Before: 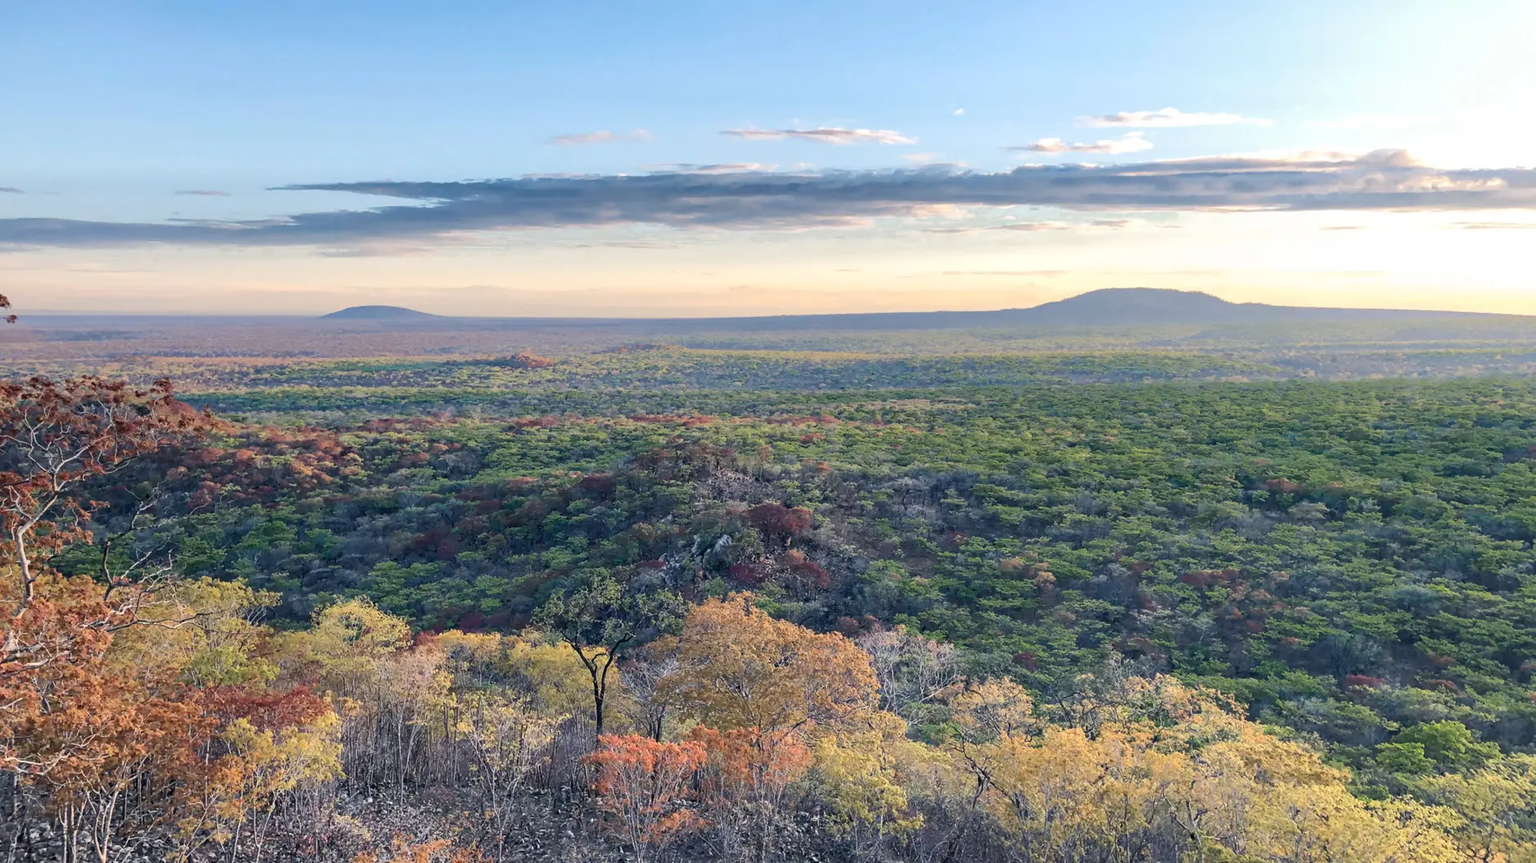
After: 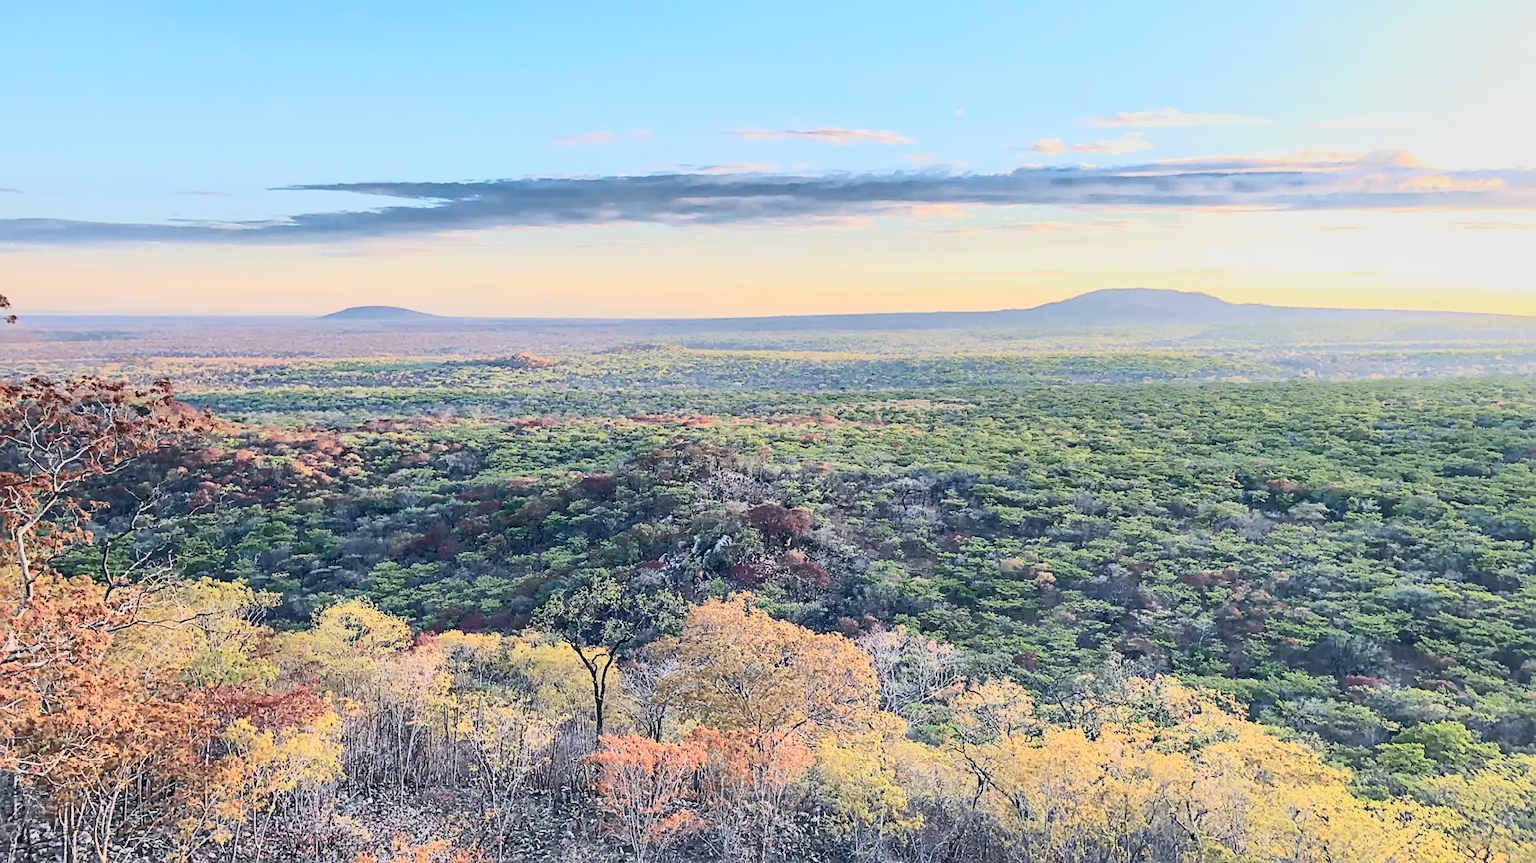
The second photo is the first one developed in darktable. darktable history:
tone curve: curves: ch0 [(0, 0.026) (0.146, 0.158) (0.272, 0.34) (0.434, 0.625) (0.676, 0.871) (0.994, 0.955)], color space Lab, independent channels, preserve colors none
shadows and highlights: on, module defaults
sharpen: on, module defaults
